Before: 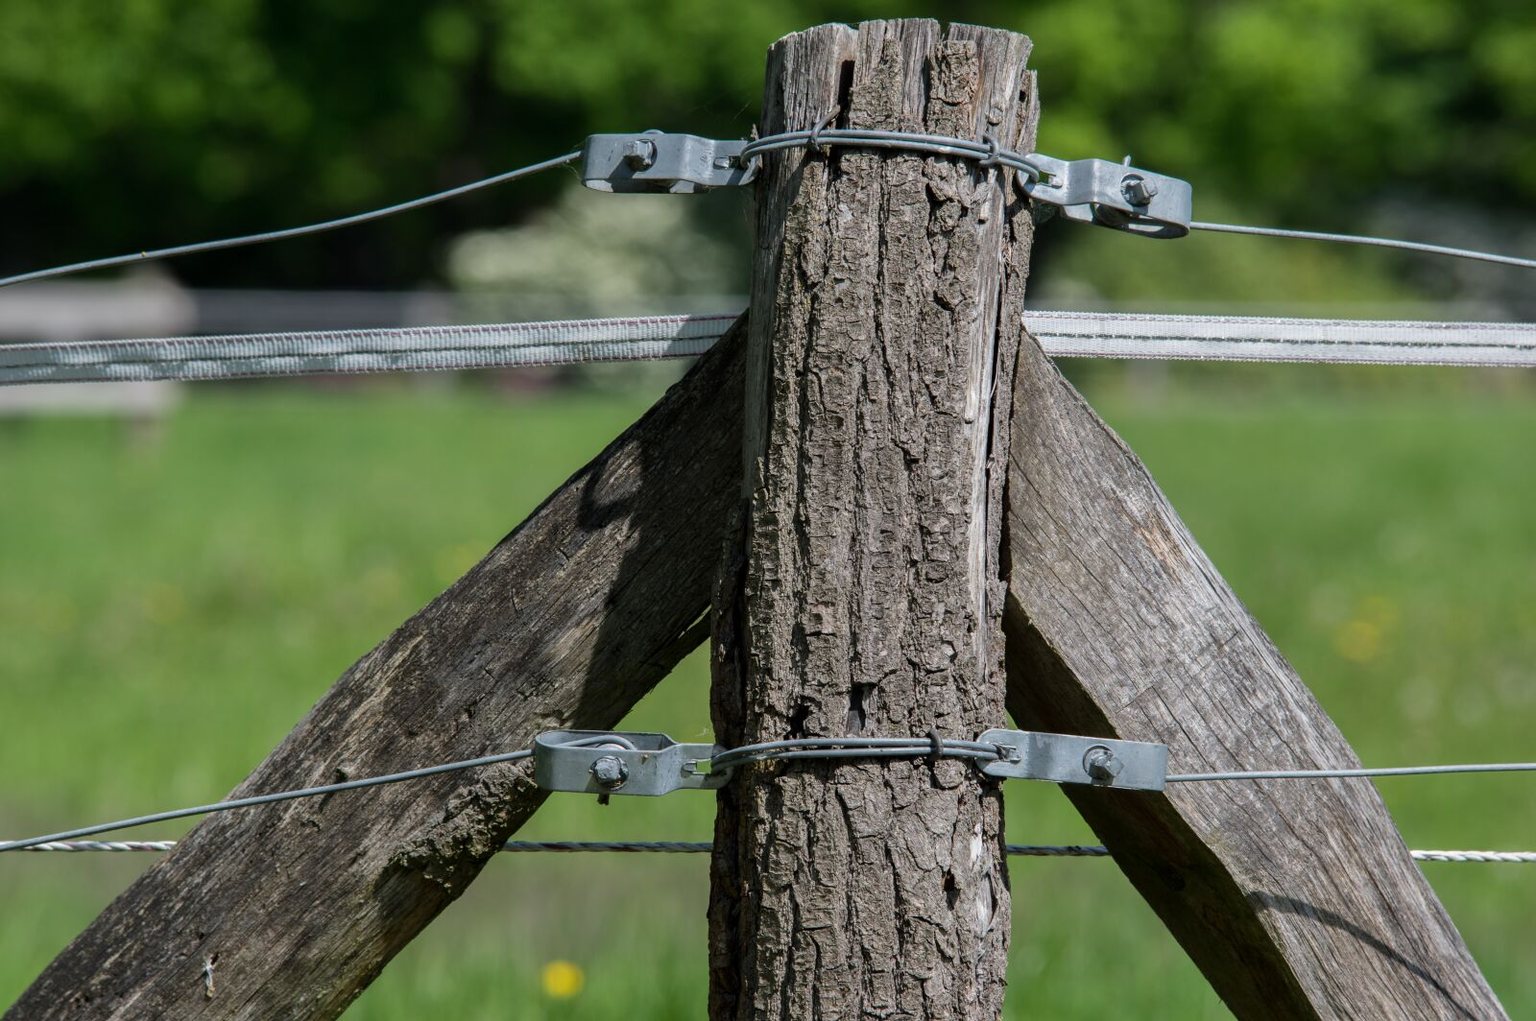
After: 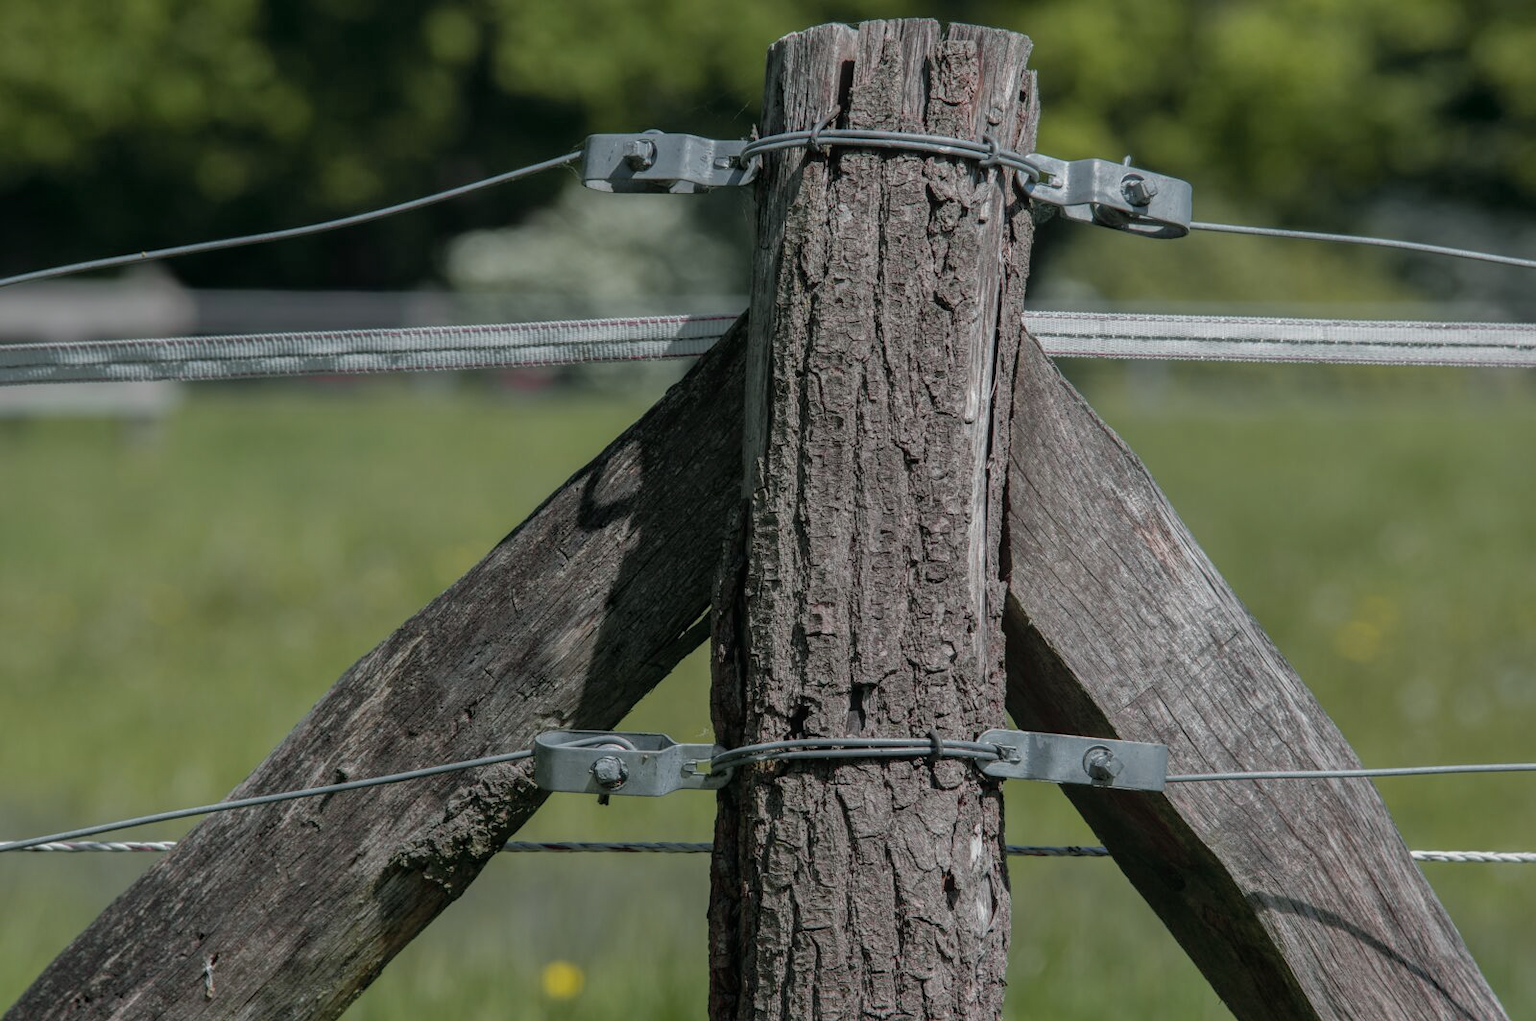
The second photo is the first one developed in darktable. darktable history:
tone equalizer: -8 EV 0.26 EV, -7 EV 0.382 EV, -6 EV 0.442 EV, -5 EV 0.24 EV, -3 EV -0.28 EV, -2 EV -0.423 EV, -1 EV -0.427 EV, +0 EV -0.261 EV, edges refinement/feathering 500, mask exposure compensation -1.57 EV, preserve details no
tone curve: curves: ch0 [(0, 0.046) (0.04, 0.074) (0.883, 0.858) (1, 1)]; ch1 [(0, 0) (0.146, 0.159) (0.338, 0.365) (0.417, 0.455) (0.489, 0.486) (0.504, 0.502) (0.529, 0.537) (0.563, 0.567) (1, 1)]; ch2 [(0, 0) (0.307, 0.298) (0.388, 0.375) (0.443, 0.456) (0.485, 0.492) (0.544, 0.525) (1, 1)], color space Lab, independent channels, preserve colors none
local contrast: on, module defaults
